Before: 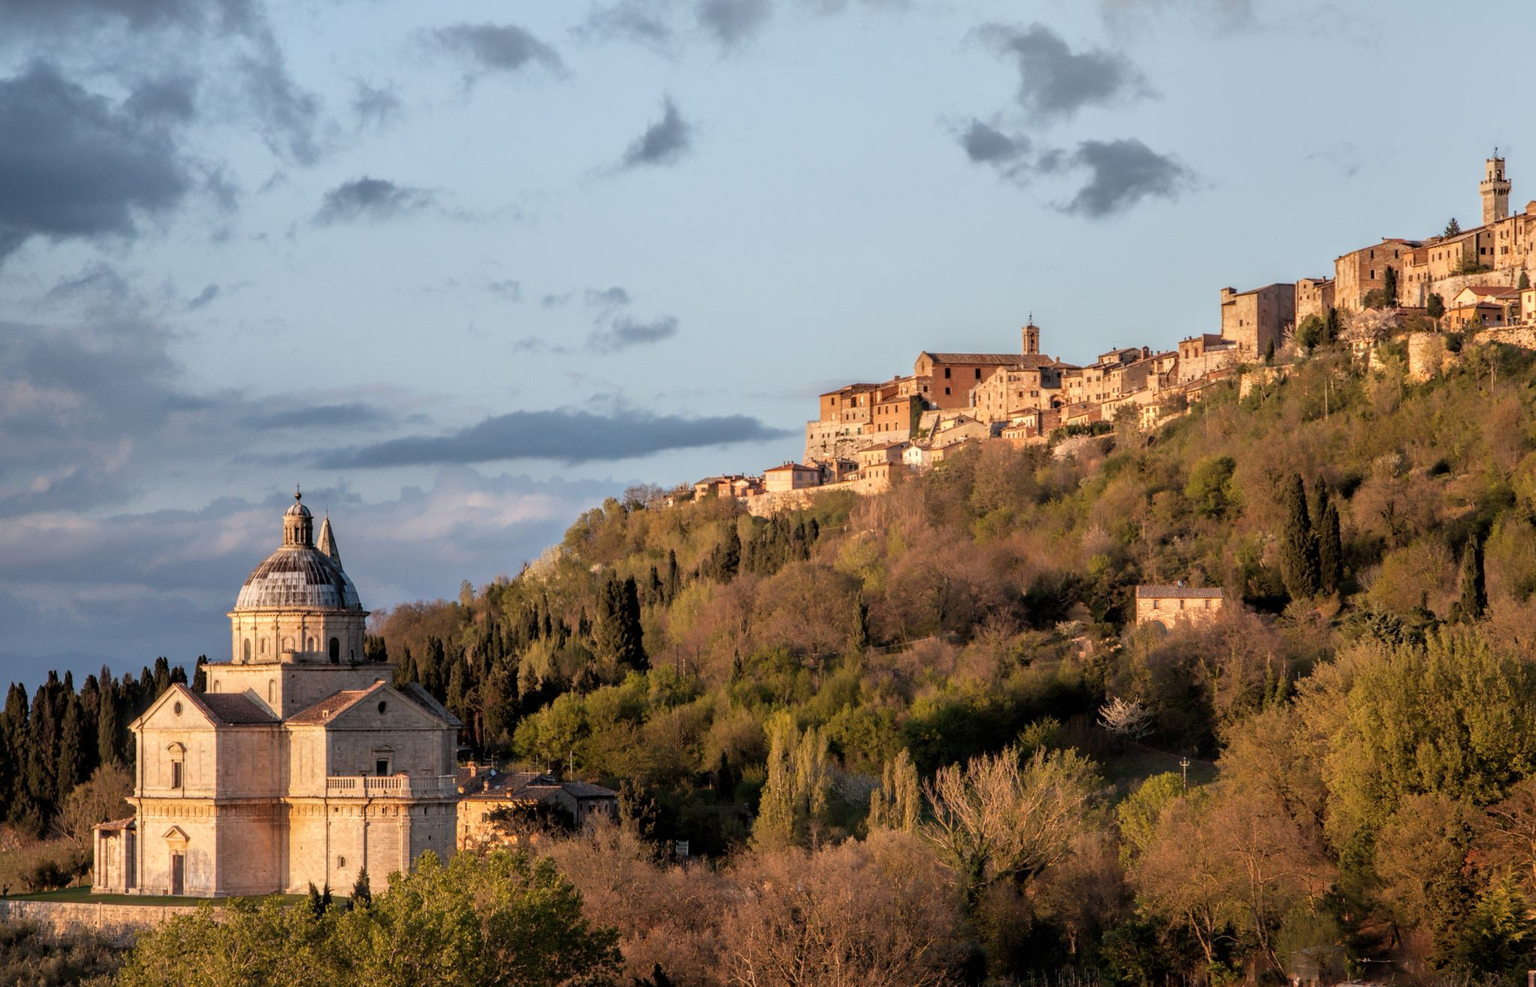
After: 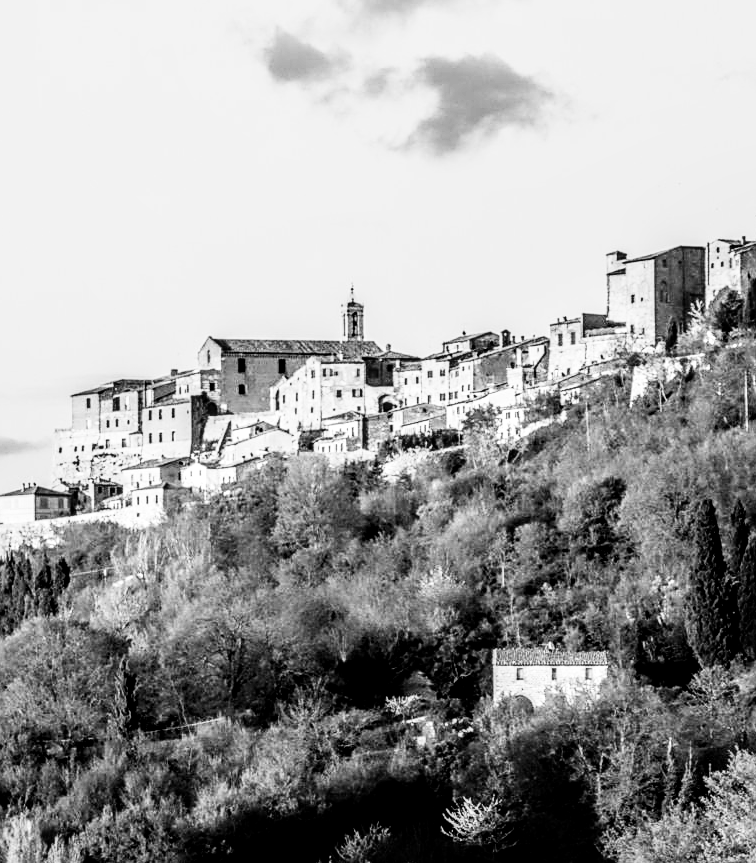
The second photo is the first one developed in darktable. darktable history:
exposure: black level correction 0.001, exposure -0.2 EV, compensate highlight preservation false
crop and rotate: left 49.936%, top 10.094%, right 13.136%, bottom 24.256%
rgb curve: curves: ch0 [(0, 0) (0.21, 0.15) (0.24, 0.21) (0.5, 0.75) (0.75, 0.96) (0.89, 0.99) (1, 1)]; ch1 [(0, 0.02) (0.21, 0.13) (0.25, 0.2) (0.5, 0.67) (0.75, 0.9) (0.89, 0.97) (1, 1)]; ch2 [(0, 0.02) (0.21, 0.13) (0.25, 0.2) (0.5, 0.67) (0.75, 0.9) (0.89, 0.97) (1, 1)], compensate middle gray true
local contrast: detail 130%
color correction: highlights a* 10.12, highlights b* 39.04, shadows a* 14.62, shadows b* 3.37
monochrome: a 32, b 64, size 2.3
sharpen: on, module defaults
